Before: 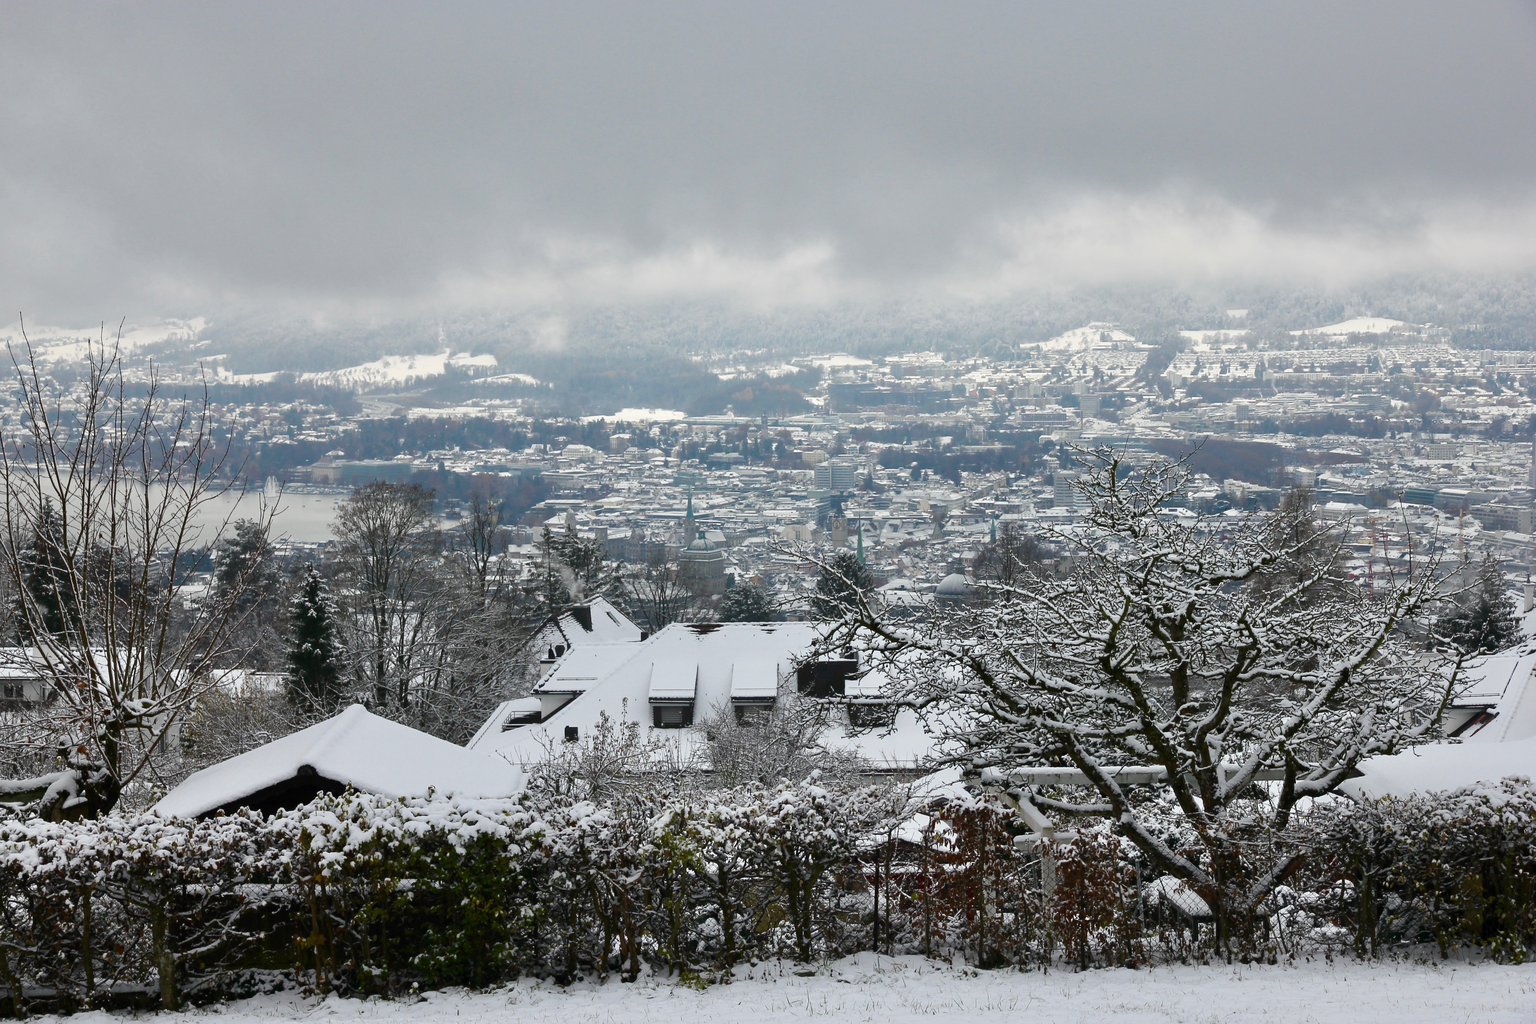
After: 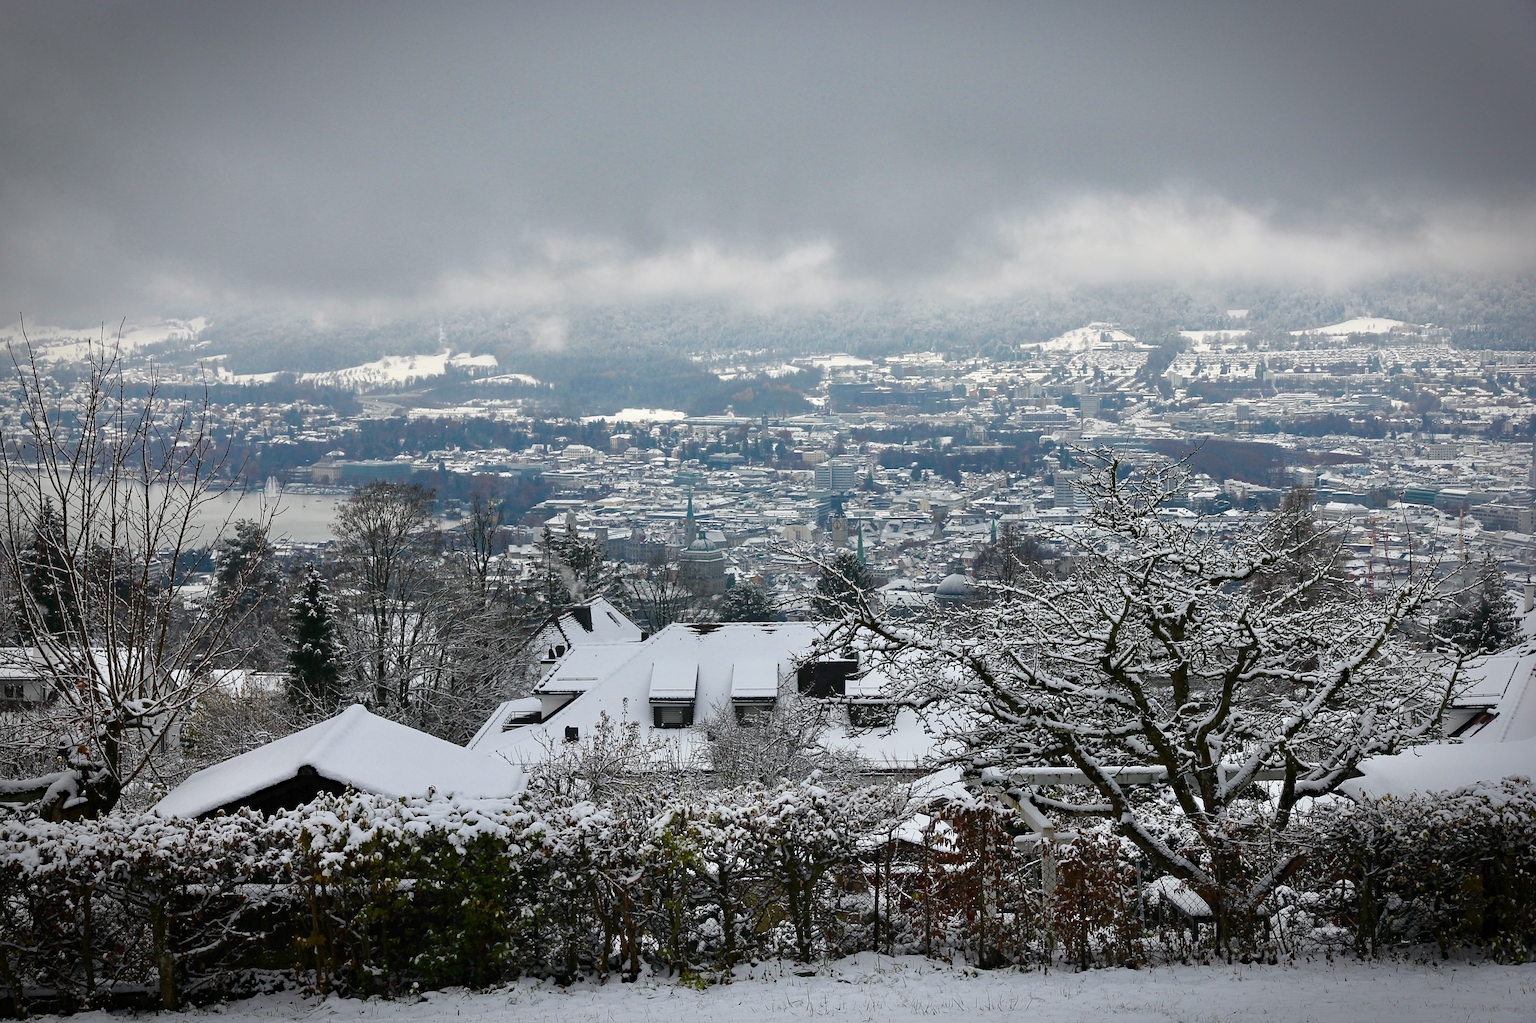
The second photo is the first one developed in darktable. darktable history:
vignetting: brightness -0.566, saturation 0.003, automatic ratio true, dithering 8-bit output
sharpen: amount 0.217
haze removal: strength 0.286, distance 0.253, adaptive false
